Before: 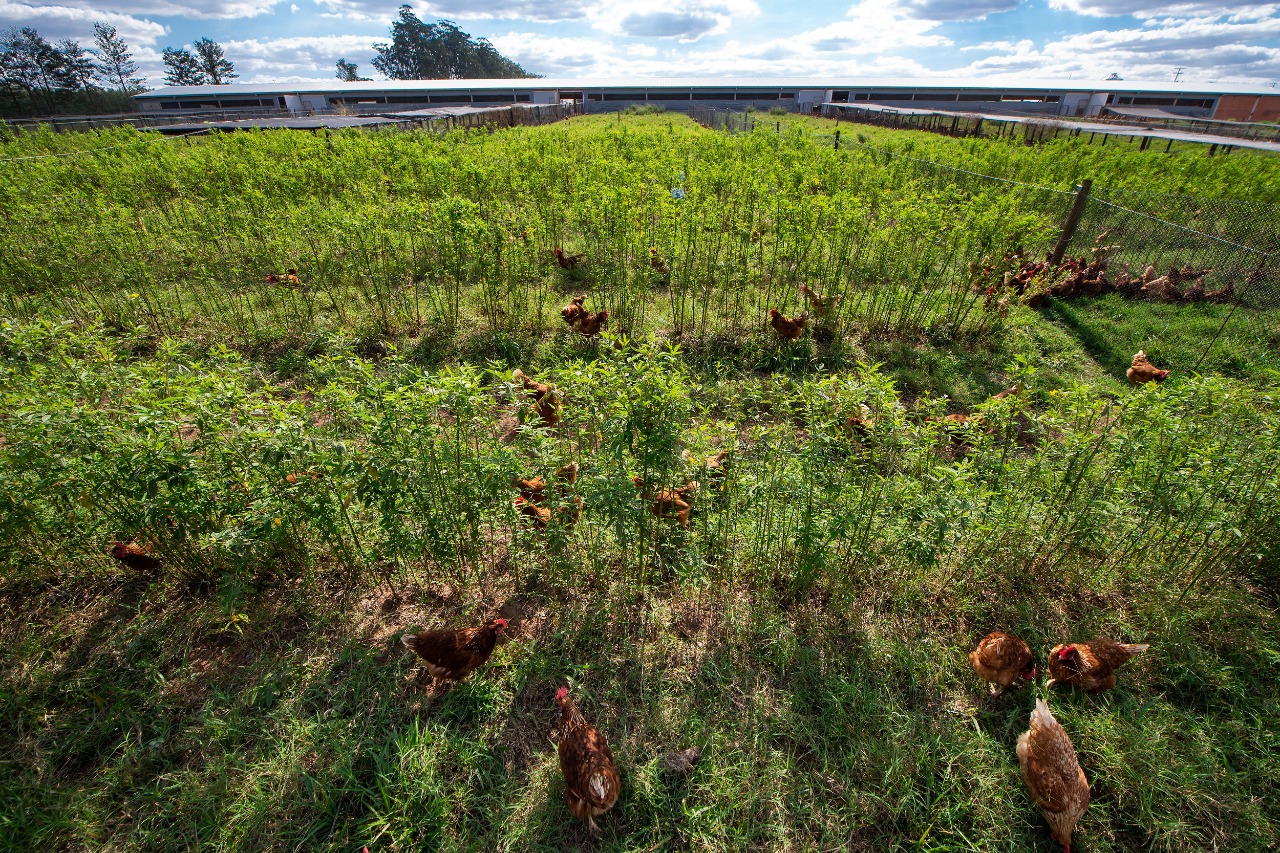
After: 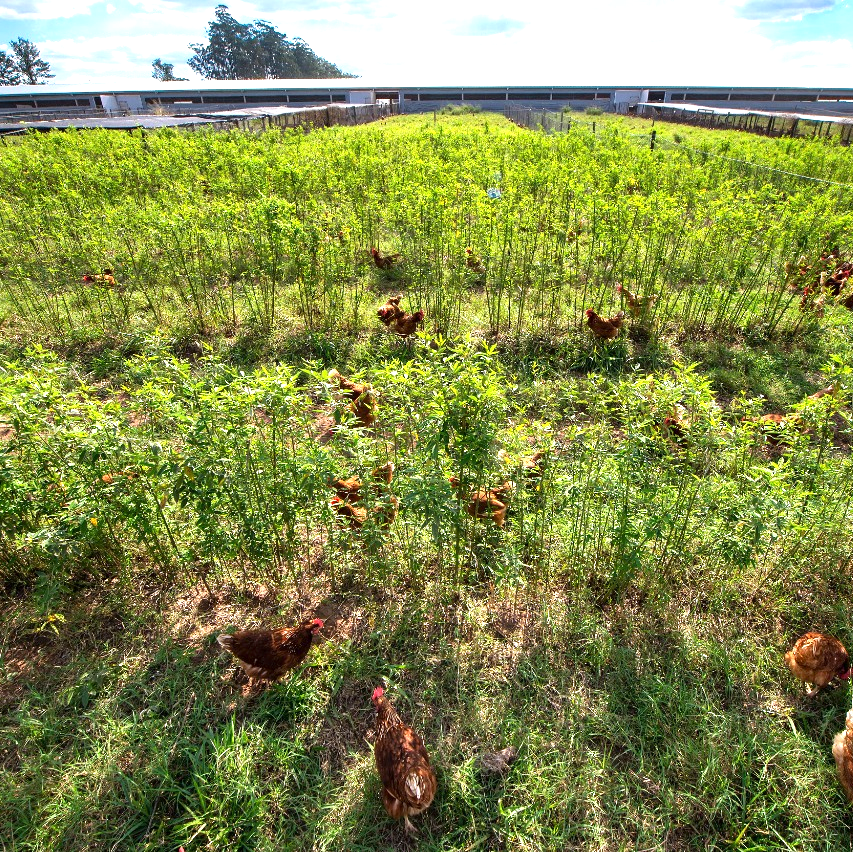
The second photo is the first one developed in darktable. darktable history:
crop and rotate: left 14.436%, right 18.898%
exposure: exposure 0.95 EV, compensate highlight preservation false
